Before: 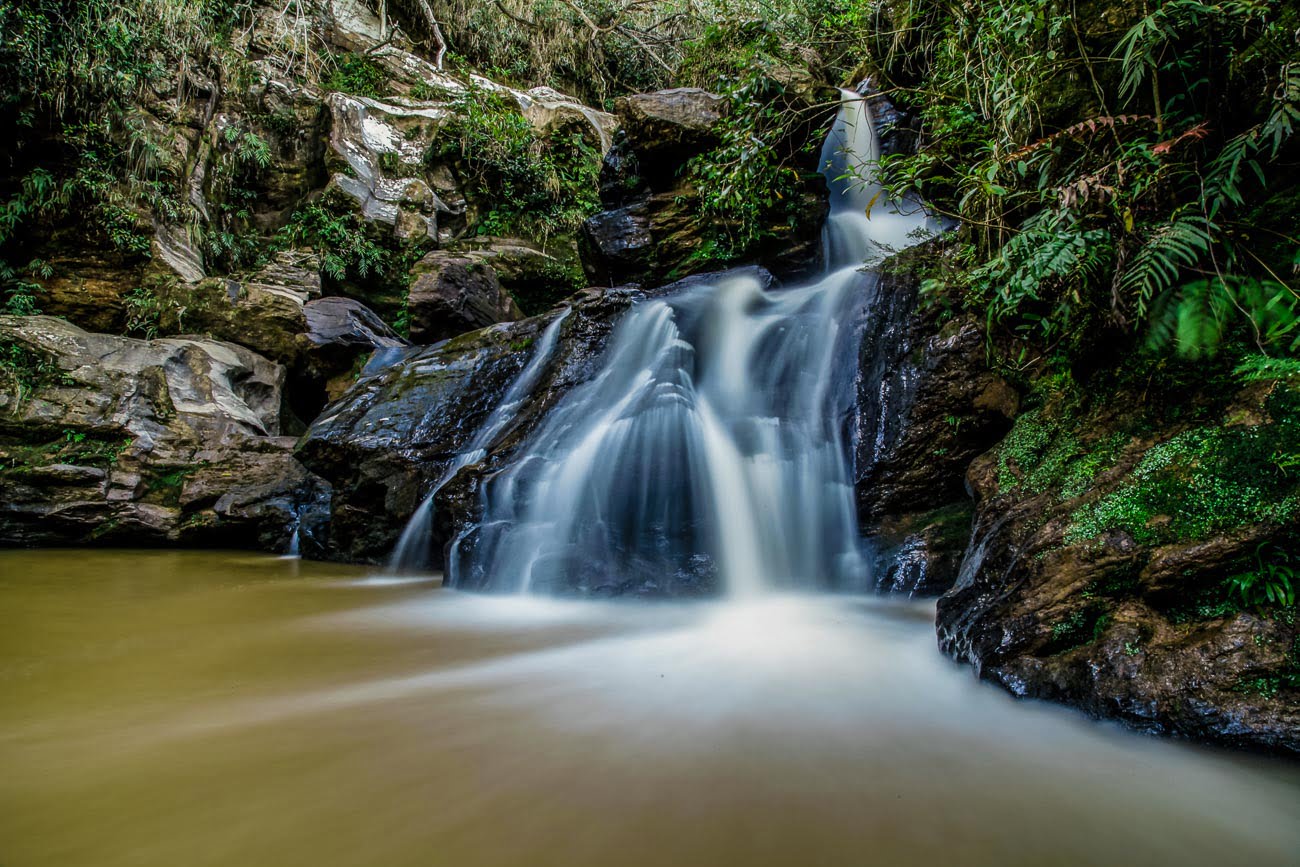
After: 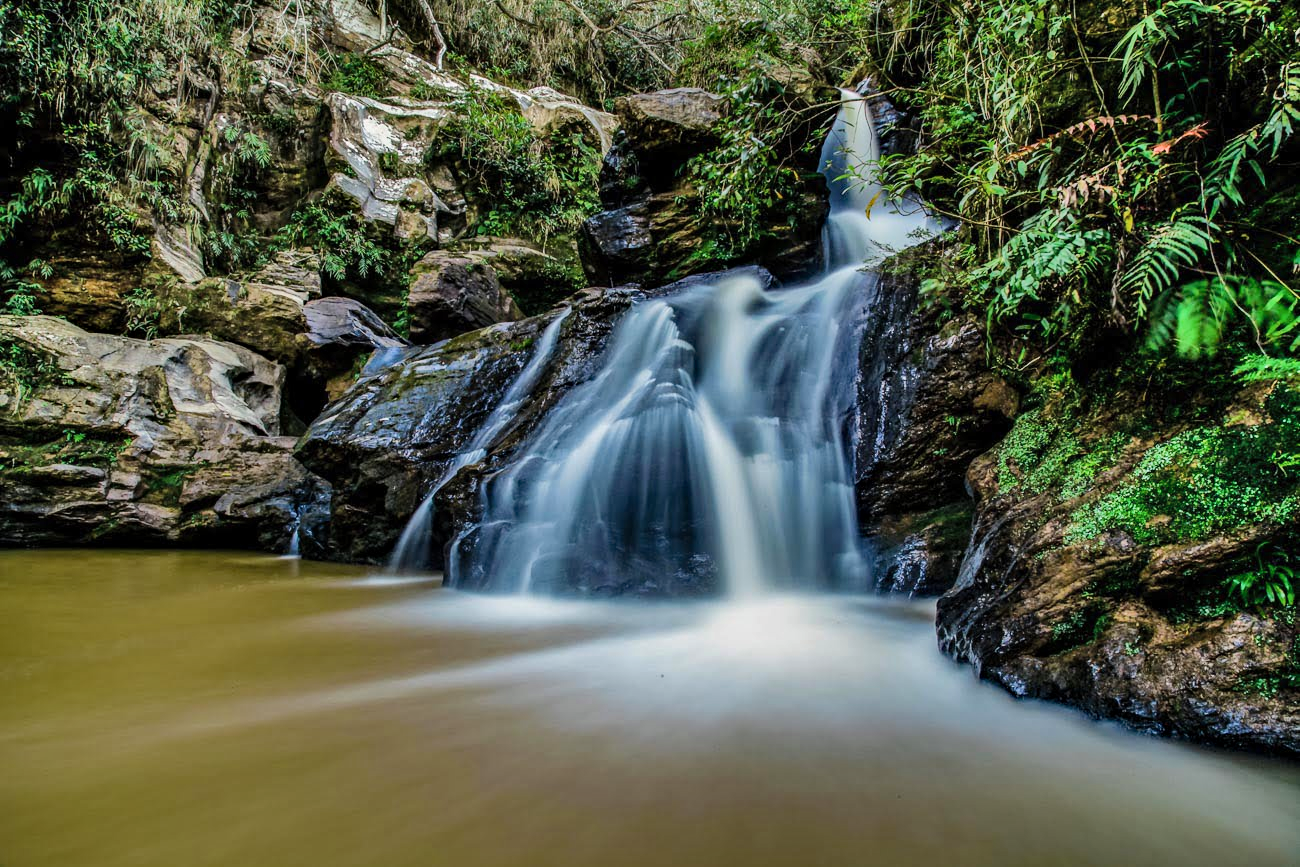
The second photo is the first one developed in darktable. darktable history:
haze removal: compatibility mode true, adaptive false
shadows and highlights: shadows 61.22, highlights -60.37, soften with gaussian
